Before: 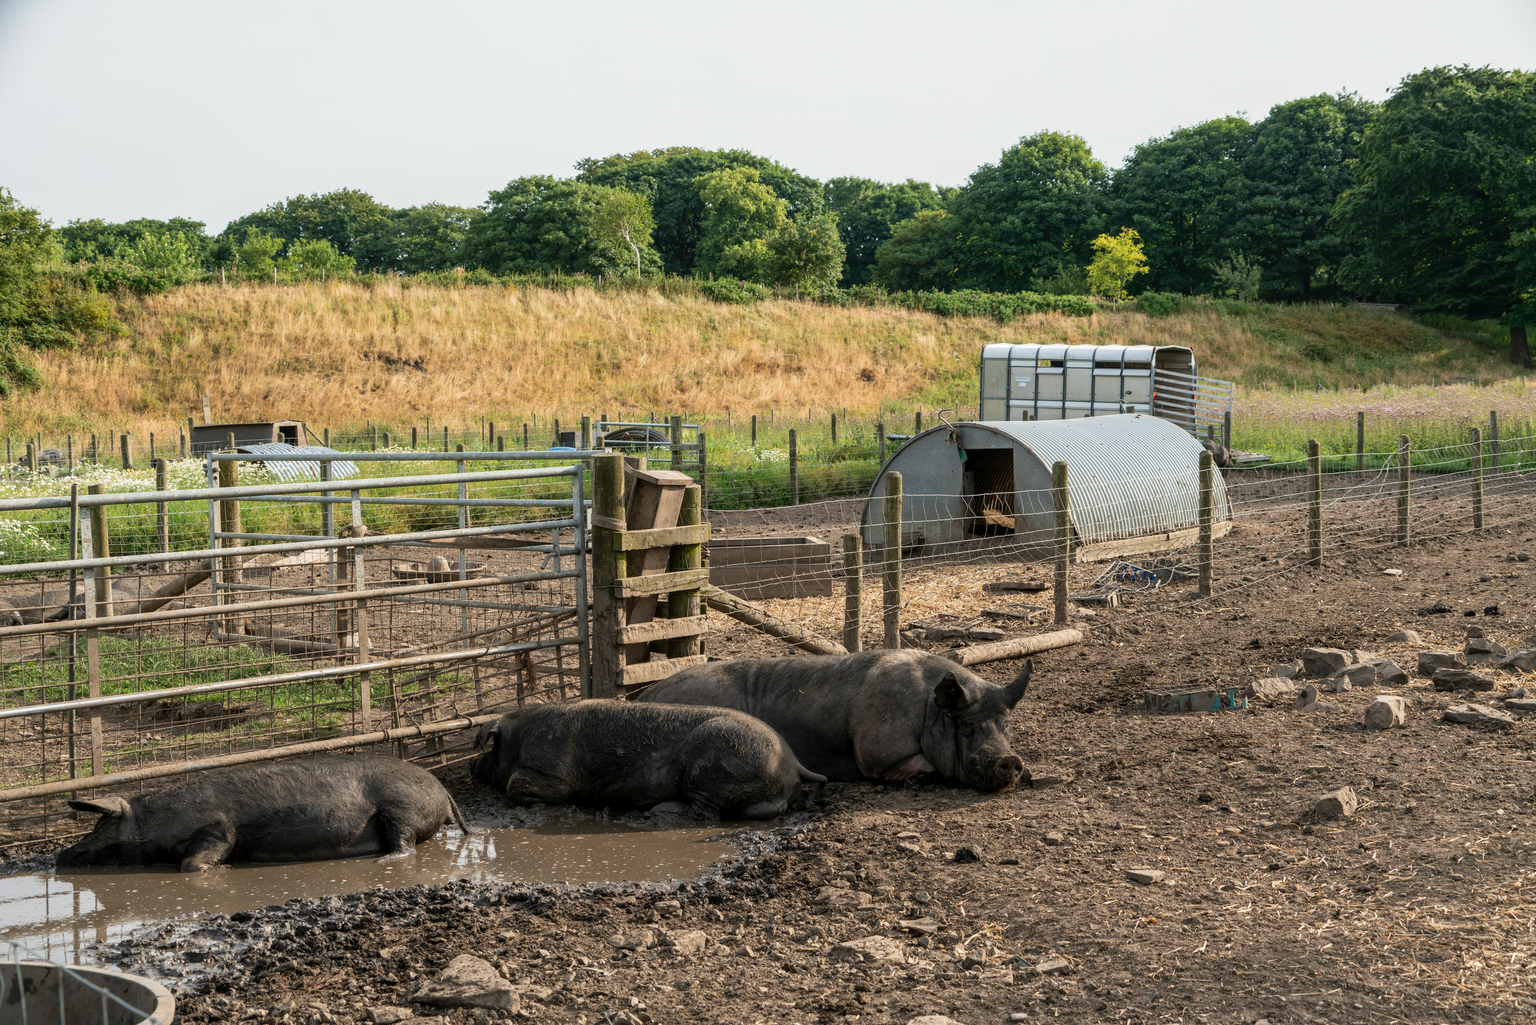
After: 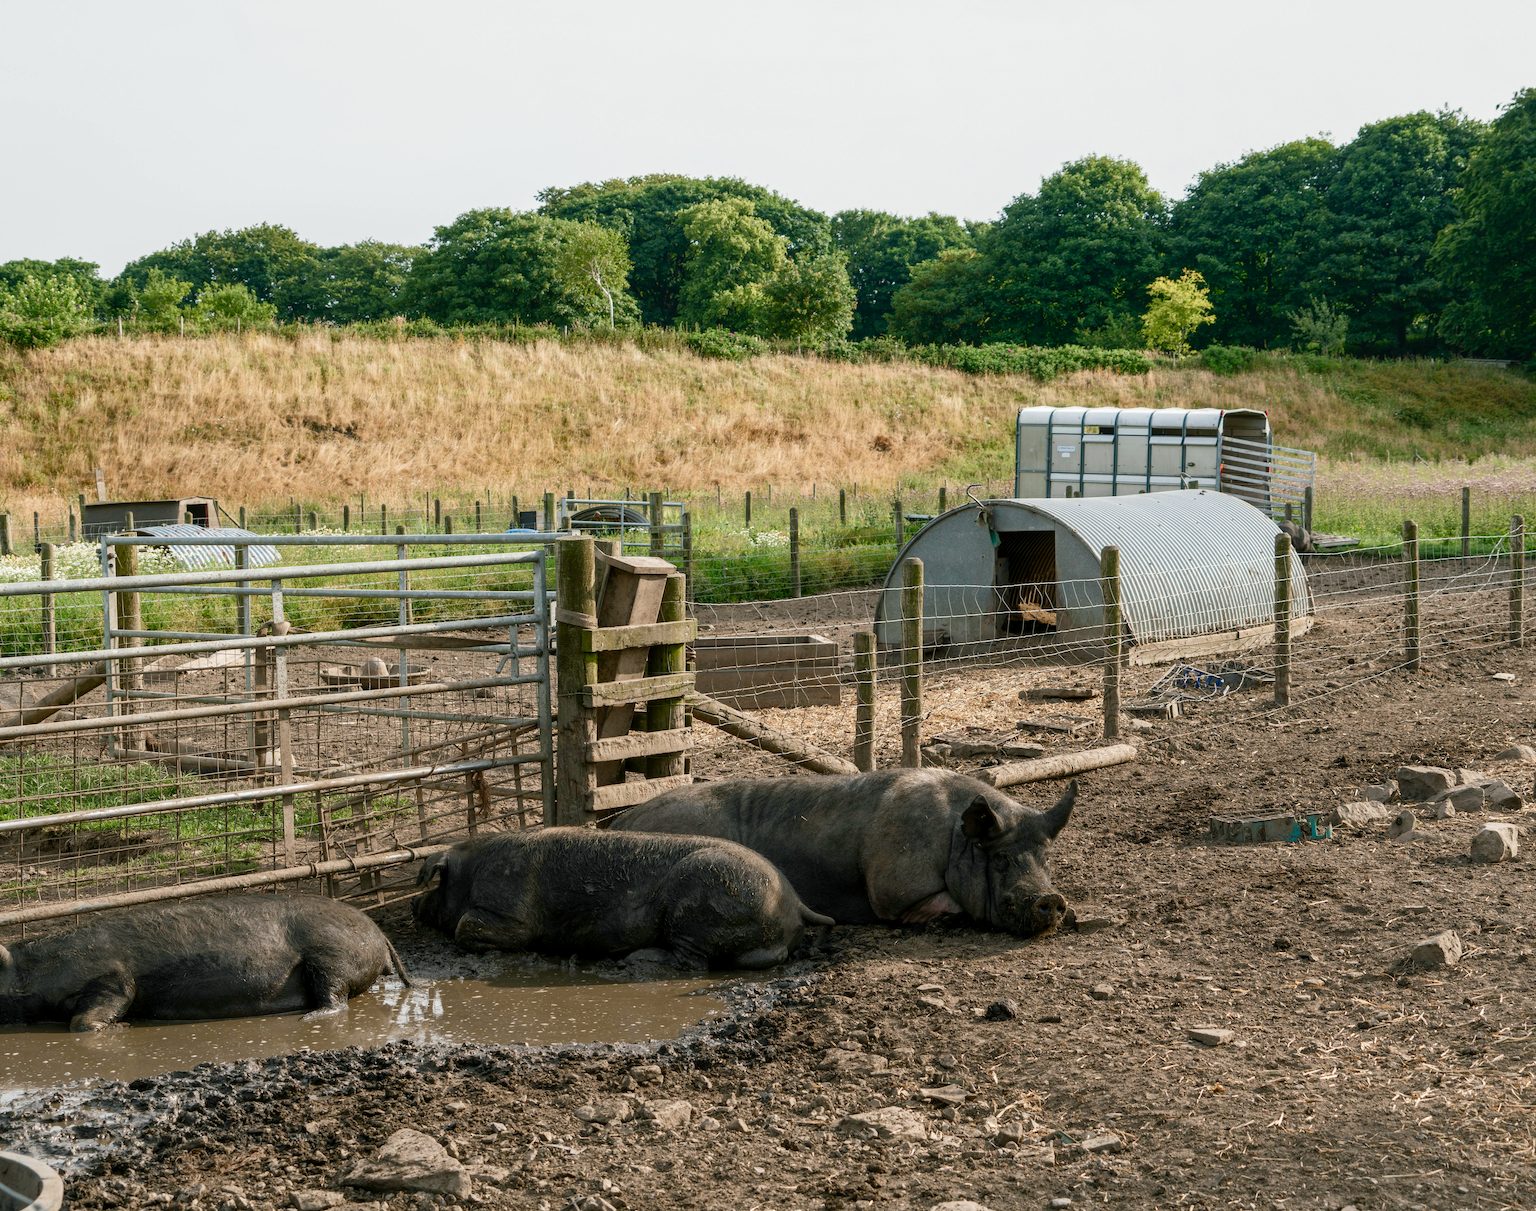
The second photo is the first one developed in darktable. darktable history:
crop: left 7.945%, right 7.519%
color balance rgb: shadows lift › chroma 2.059%, shadows lift › hue 137.49°, perceptual saturation grading › global saturation 20%, perceptual saturation grading › highlights -50.001%, perceptual saturation grading › shadows 30.06%, global vibrance 5.989%
